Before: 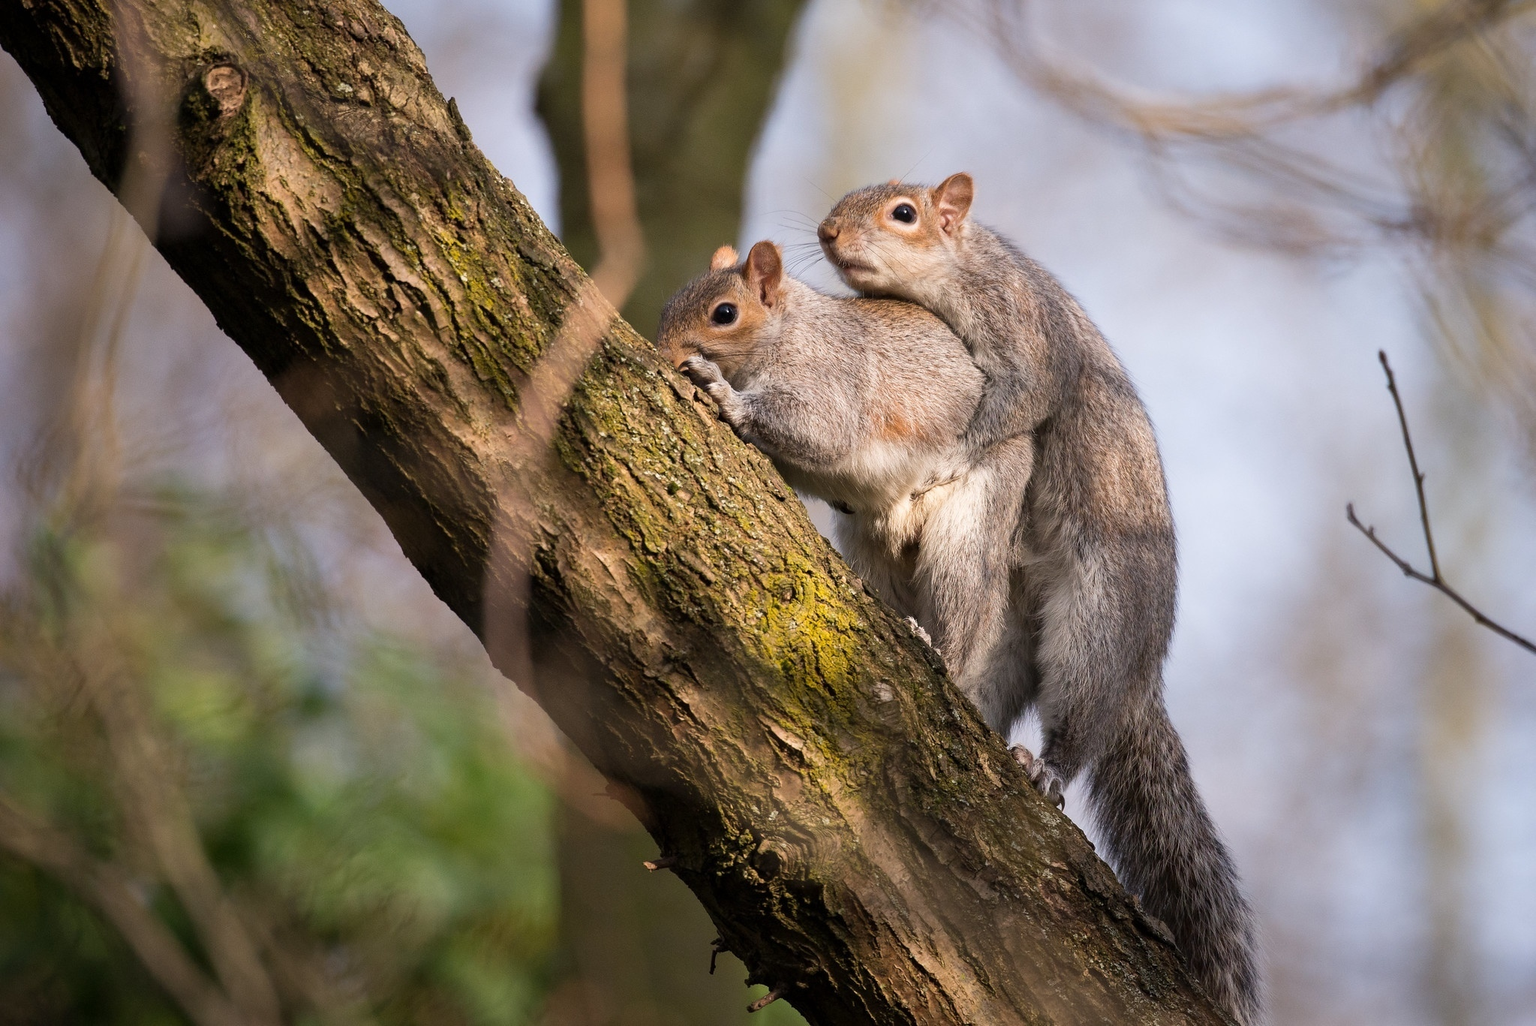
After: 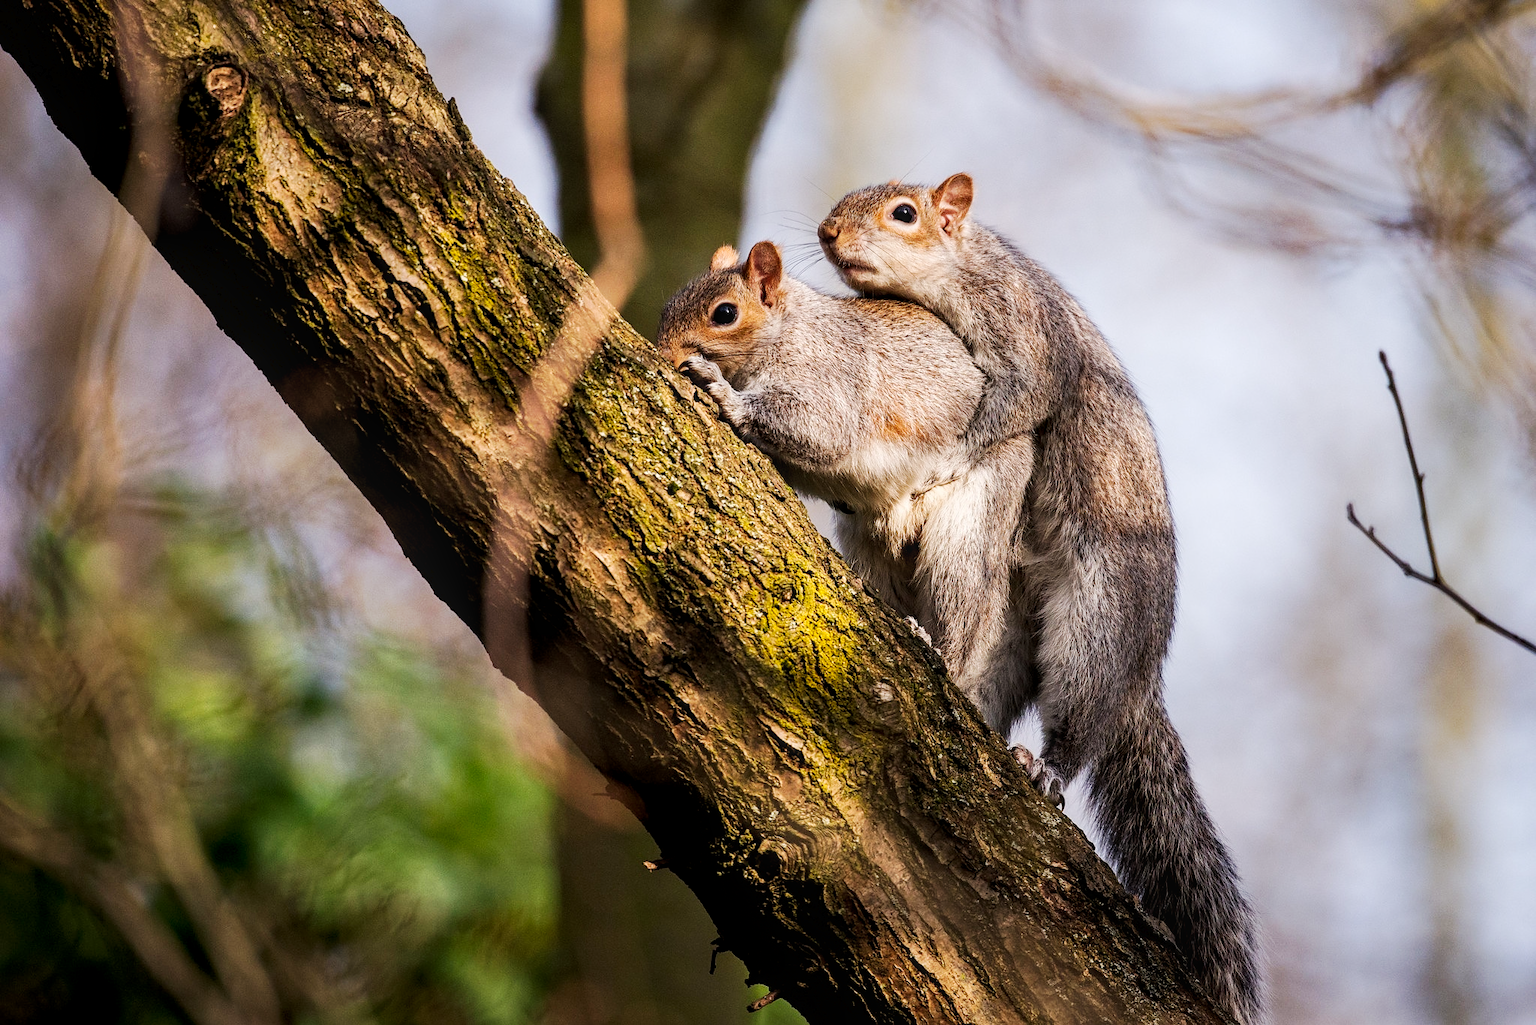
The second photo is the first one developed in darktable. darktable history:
tone curve: curves: ch0 [(0, 0) (0.003, 0.016) (0.011, 0.016) (0.025, 0.016) (0.044, 0.016) (0.069, 0.016) (0.1, 0.026) (0.136, 0.047) (0.177, 0.088) (0.224, 0.14) (0.277, 0.2) (0.335, 0.276) (0.399, 0.37) (0.468, 0.47) (0.543, 0.583) (0.623, 0.698) (0.709, 0.779) (0.801, 0.858) (0.898, 0.929) (1, 1)], preserve colors none
local contrast: on, module defaults
sharpen: amount 0.201
